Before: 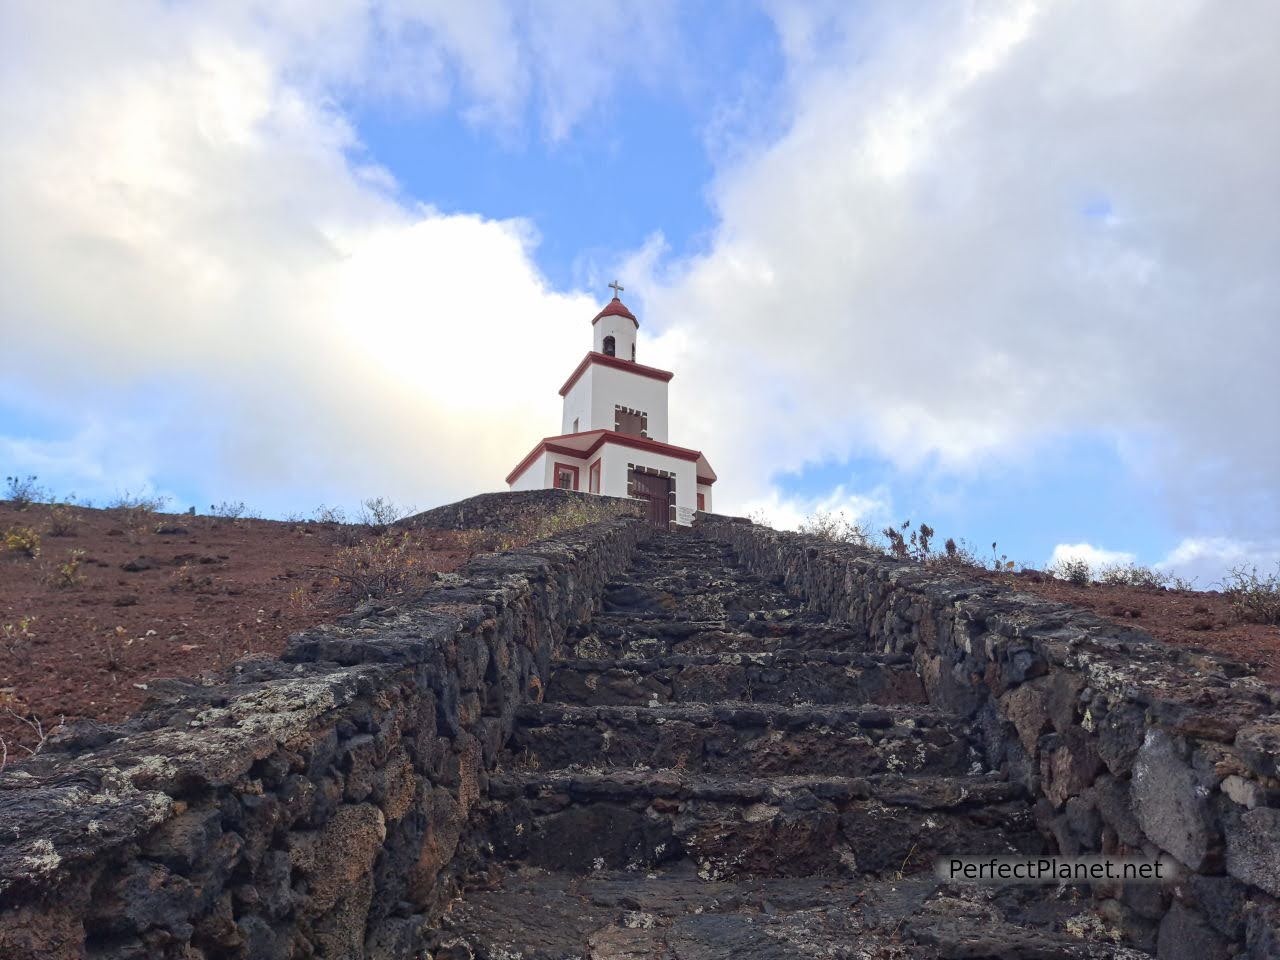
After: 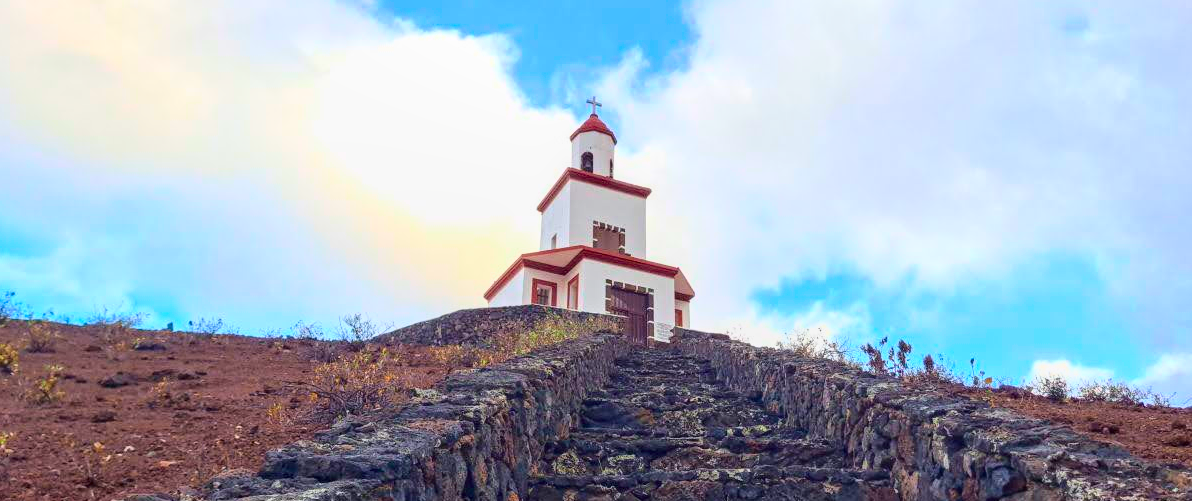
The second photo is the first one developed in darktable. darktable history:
color balance rgb: linear chroma grading › global chroma 15%, perceptual saturation grading › global saturation 30%
tone curve: curves: ch0 [(0, 0) (0.091, 0.077) (0.389, 0.458) (0.745, 0.82) (0.844, 0.908) (0.909, 0.942) (1, 0.973)]; ch1 [(0, 0) (0.437, 0.404) (0.5, 0.5) (0.529, 0.55) (0.58, 0.6) (0.616, 0.649) (1, 1)]; ch2 [(0, 0) (0.442, 0.415) (0.5, 0.5) (0.535, 0.557) (0.585, 0.62) (1, 1)], color space Lab, independent channels, preserve colors none
crop: left 1.744%, top 19.225%, right 5.069%, bottom 28.357%
local contrast: on, module defaults
